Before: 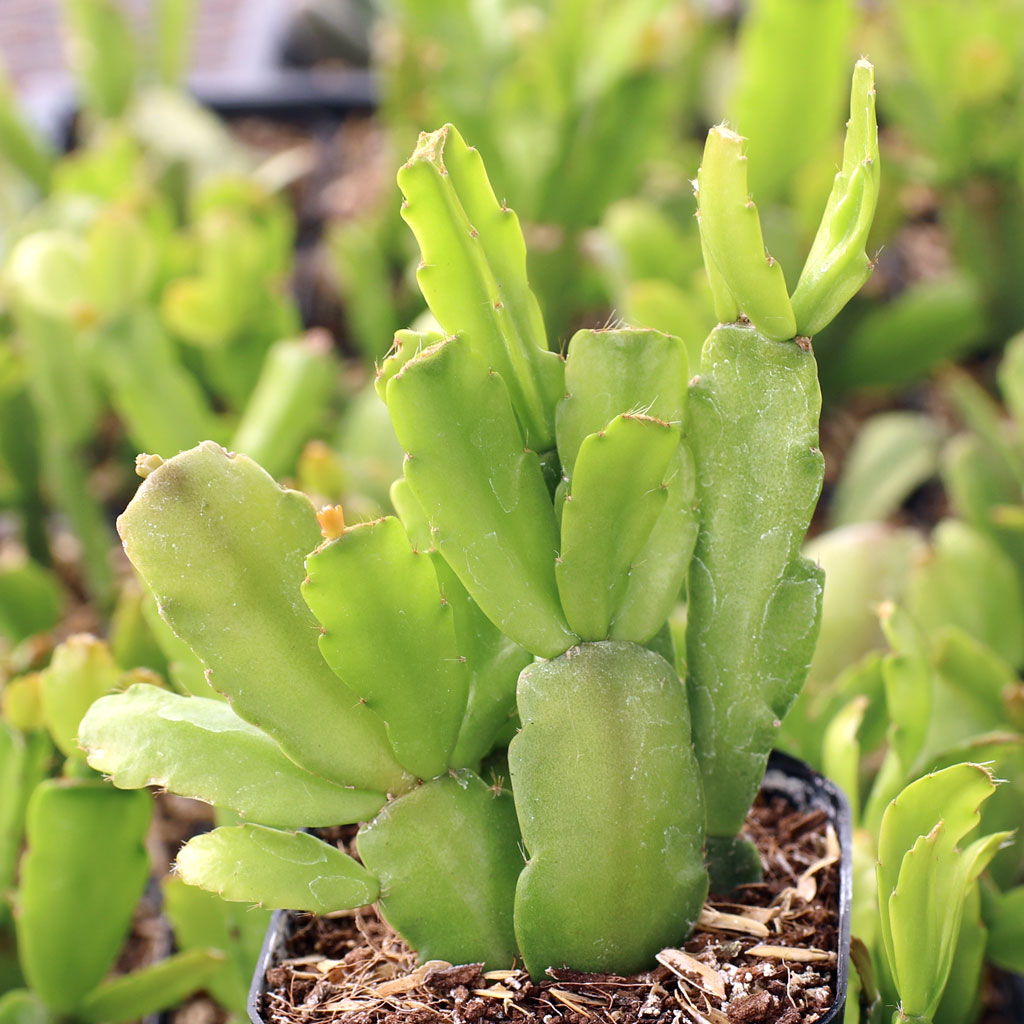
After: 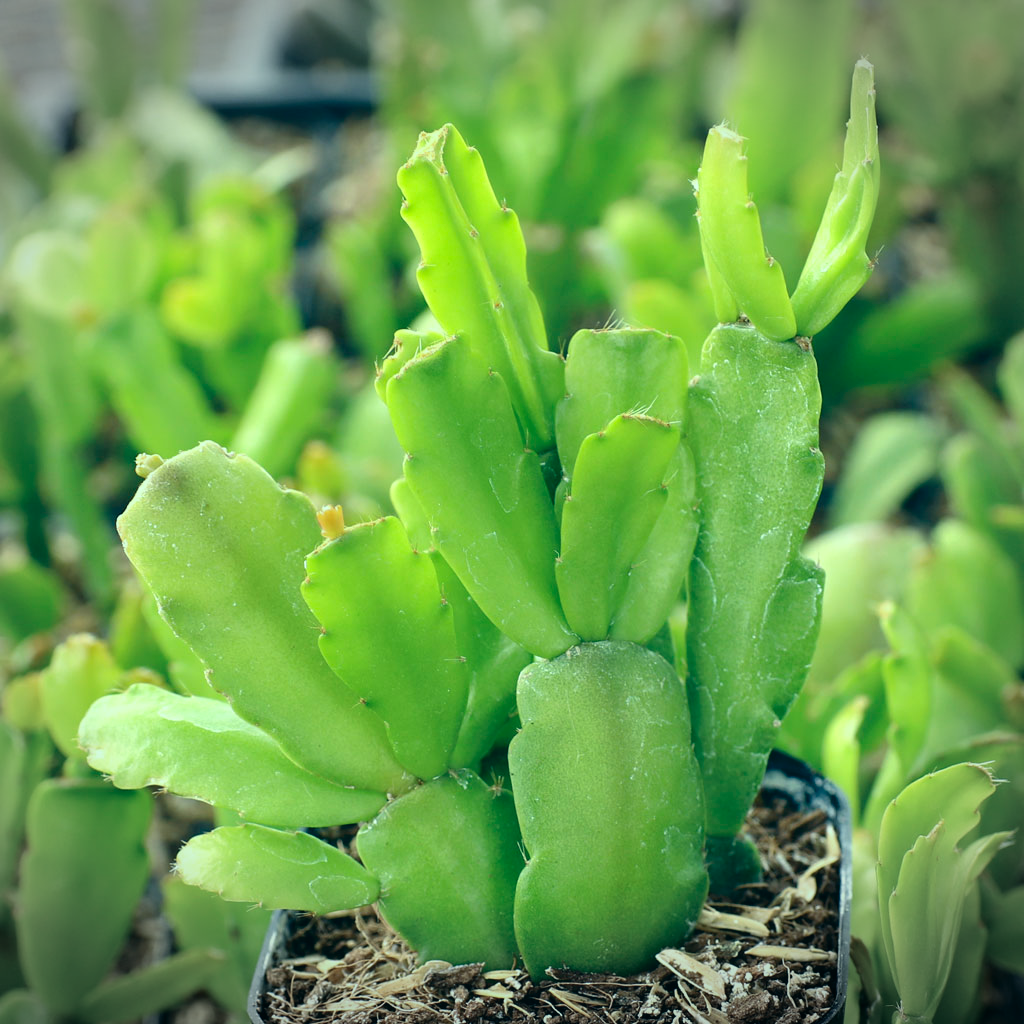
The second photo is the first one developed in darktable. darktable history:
vignetting: fall-off start 88.78%, fall-off radius 42.92%, center (0, 0.01), width/height ratio 1.164
color correction: highlights a* -20.09, highlights b* 9.8, shadows a* -20.23, shadows b* -10.23
